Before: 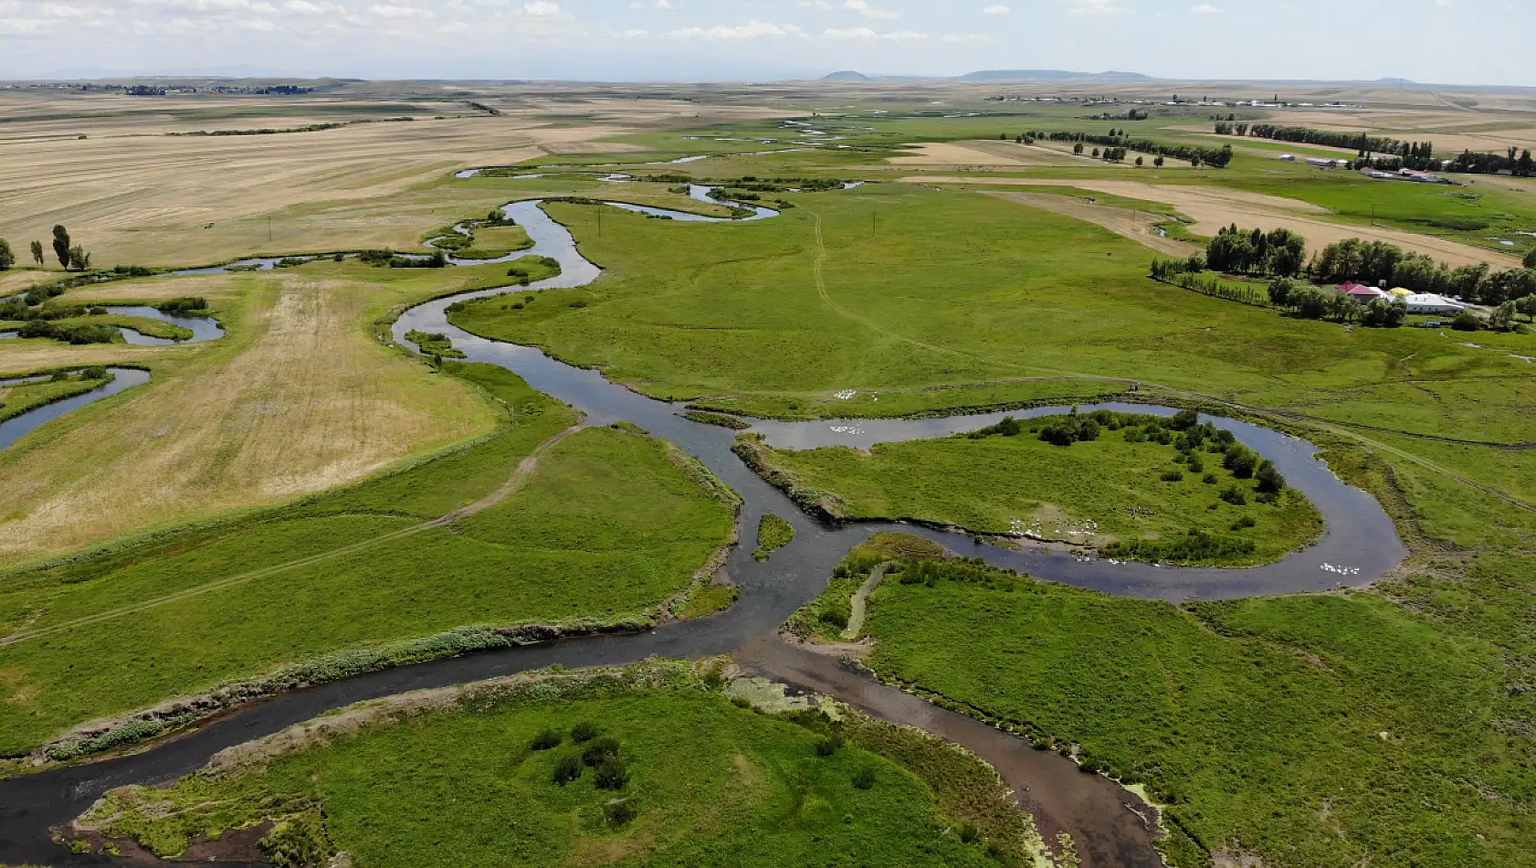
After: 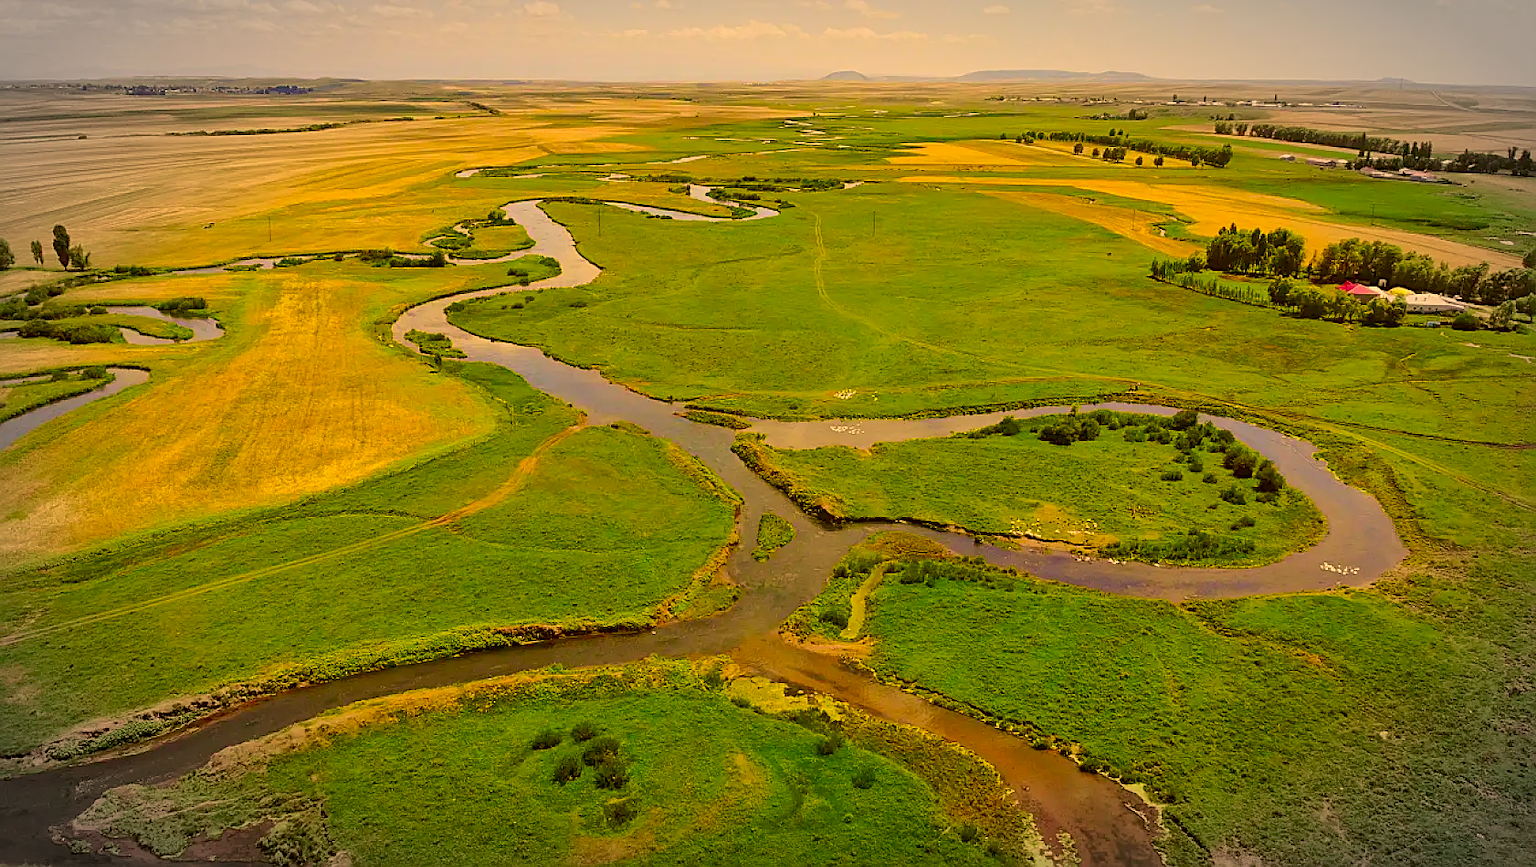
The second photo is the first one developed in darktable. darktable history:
color correction: highlights a* 10.98, highlights b* 30.17, shadows a* 2.65, shadows b* 18.28, saturation 1.72
color balance rgb: shadows lift › hue 84.85°, perceptual saturation grading › global saturation 2.365%, contrast -29.814%
vignetting: brightness -0.449, saturation -0.686, automatic ratio true
exposure: exposure 0.653 EV, compensate highlight preservation false
sharpen: on, module defaults
local contrast: mode bilateral grid, contrast 20, coarseness 50, detail 129%, midtone range 0.2
